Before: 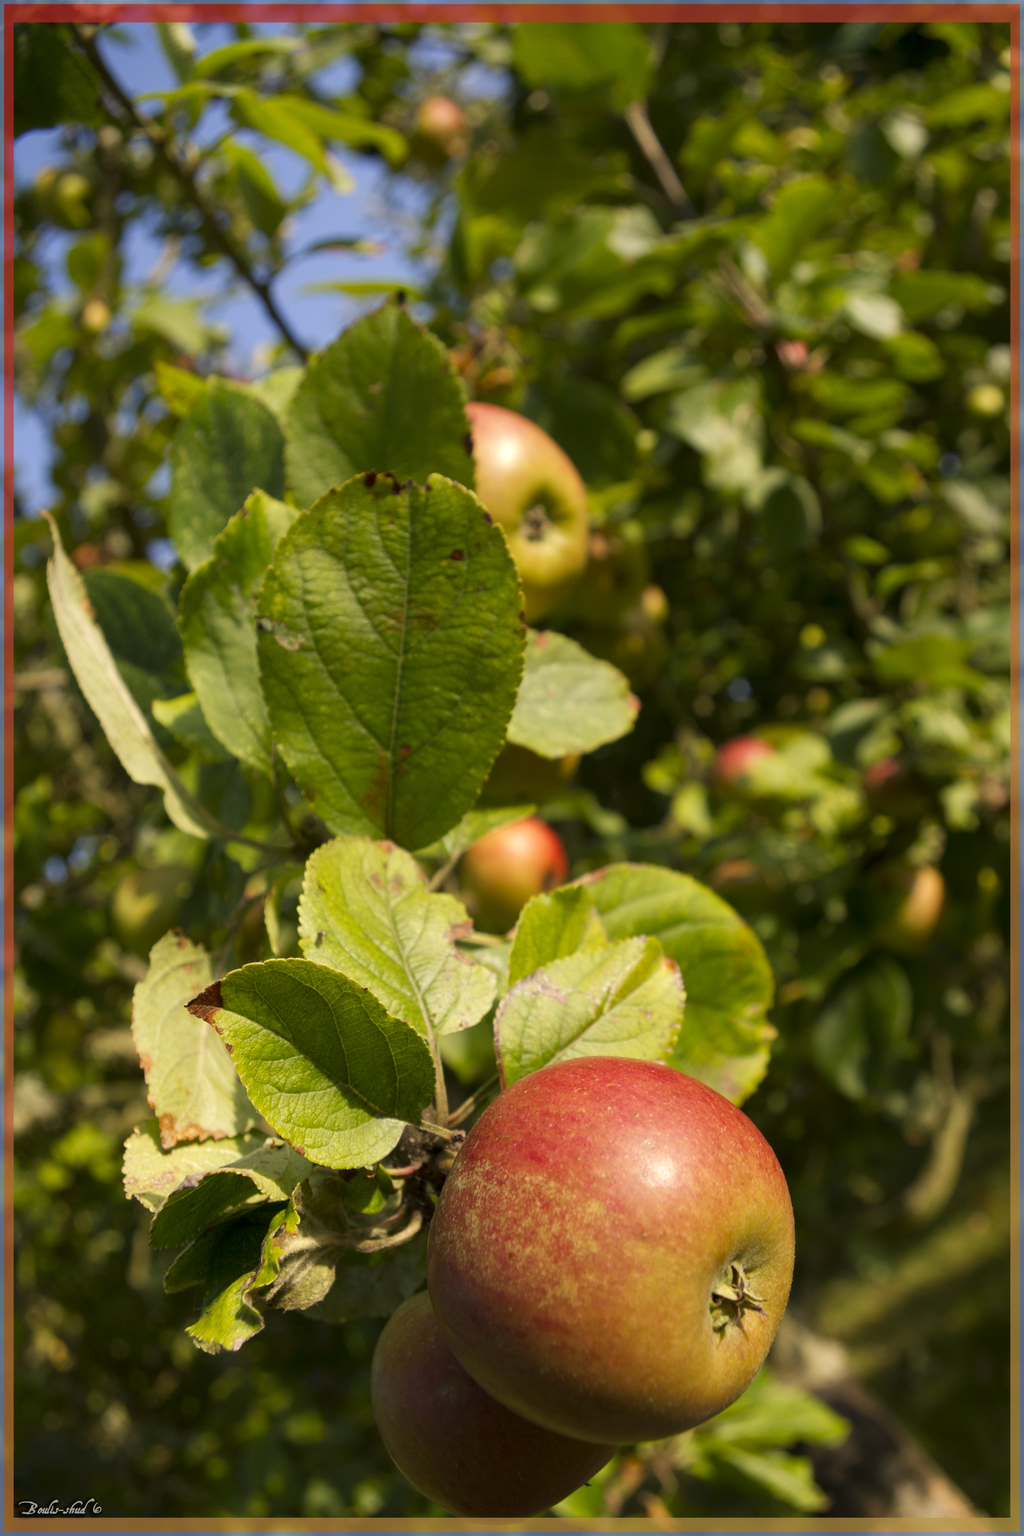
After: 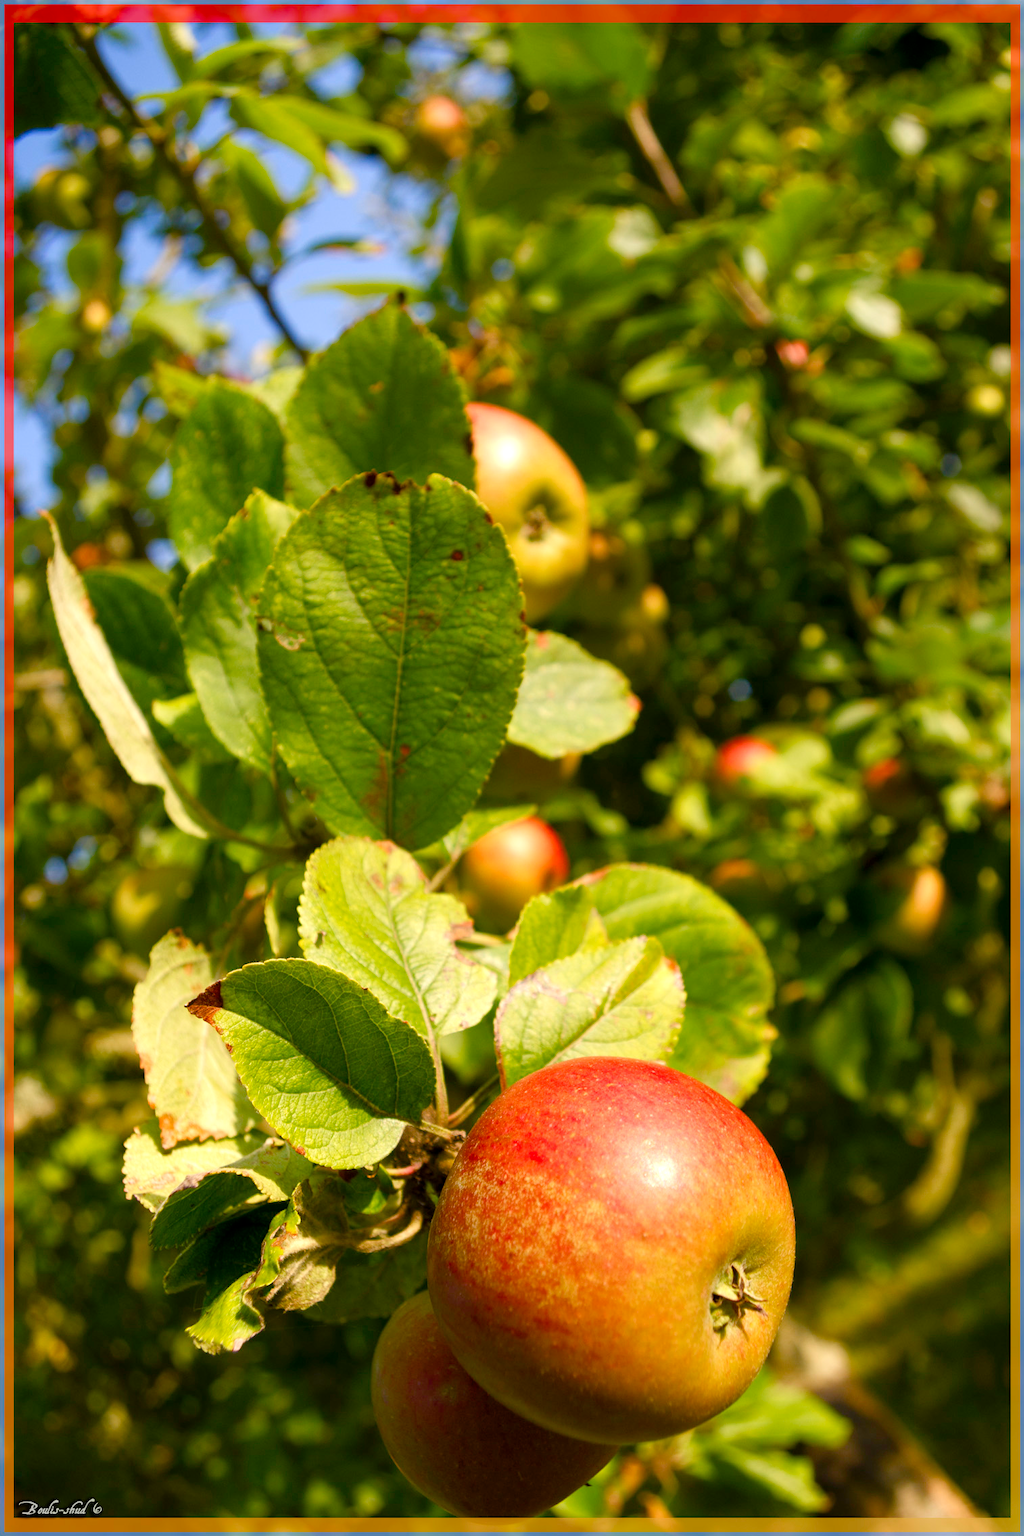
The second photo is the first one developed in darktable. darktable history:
exposure: exposure 0.379 EV, compensate highlight preservation false
color balance rgb: perceptual saturation grading › global saturation 20%, perceptual saturation grading › highlights -24.802%, perceptual saturation grading › shadows 49.429%
levels: levels [0, 0.478, 1]
